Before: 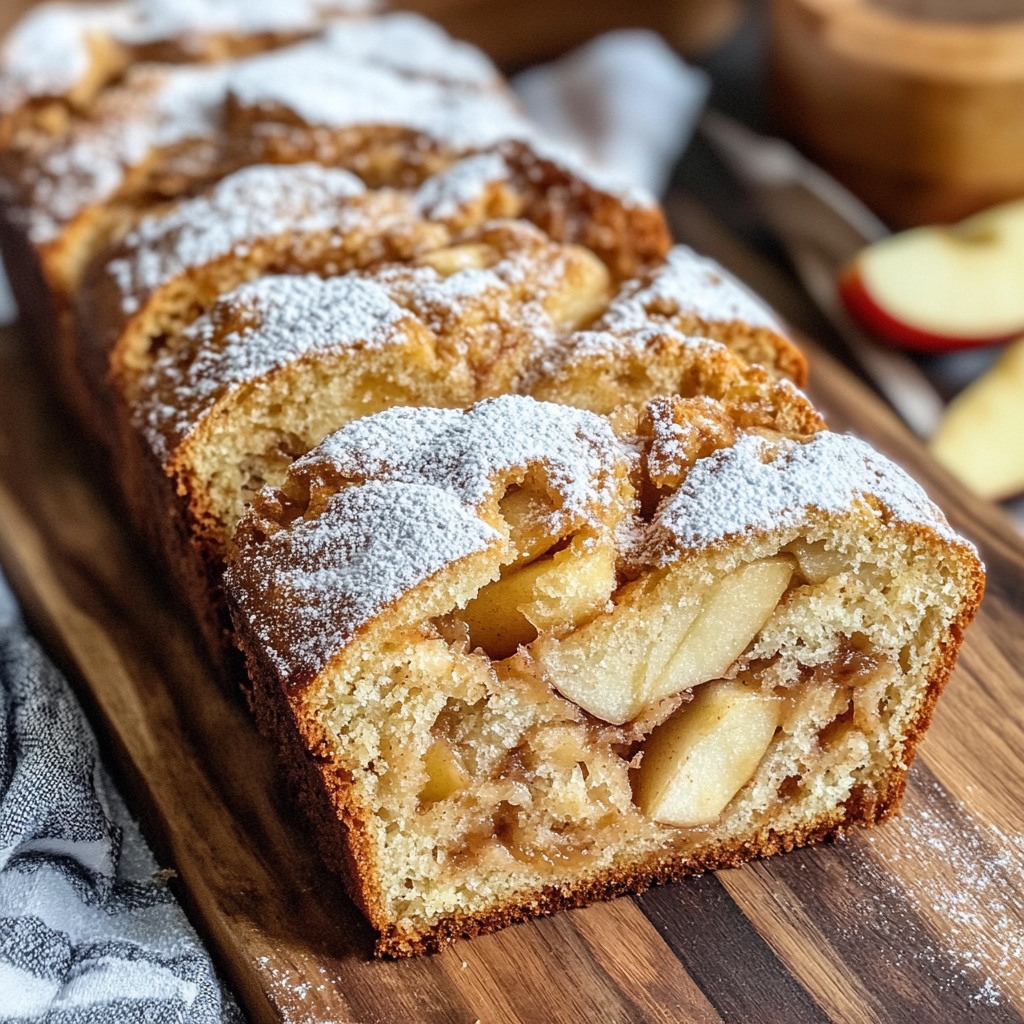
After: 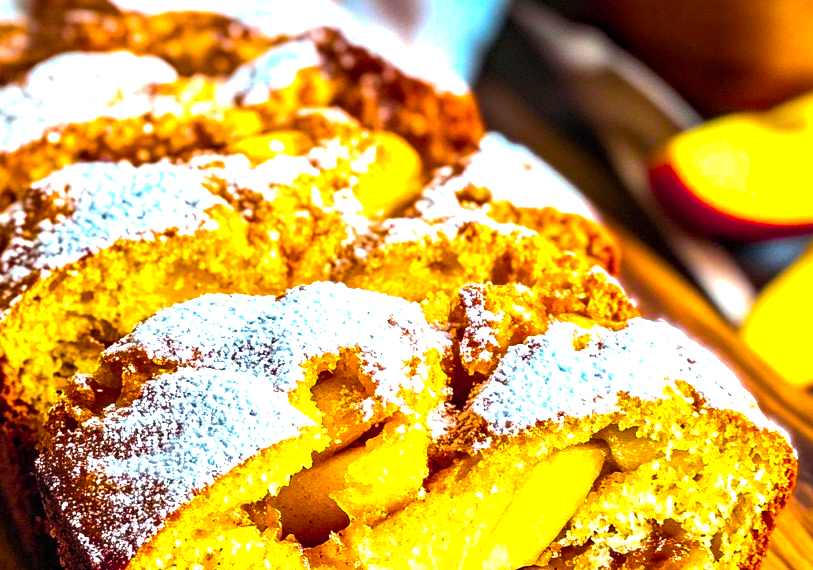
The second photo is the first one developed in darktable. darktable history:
crop: left 18.38%, top 11.092%, right 2.134%, bottom 33.217%
color balance rgb: linear chroma grading › highlights 100%, linear chroma grading › global chroma 23.41%, perceptual saturation grading › global saturation 35.38%, hue shift -10.68°, perceptual brilliance grading › highlights 47.25%, perceptual brilliance grading › mid-tones 22.2%, perceptual brilliance grading › shadows -5.93%
color correction: highlights a* -0.137, highlights b* 0.137
haze removal: compatibility mode true, adaptive false
